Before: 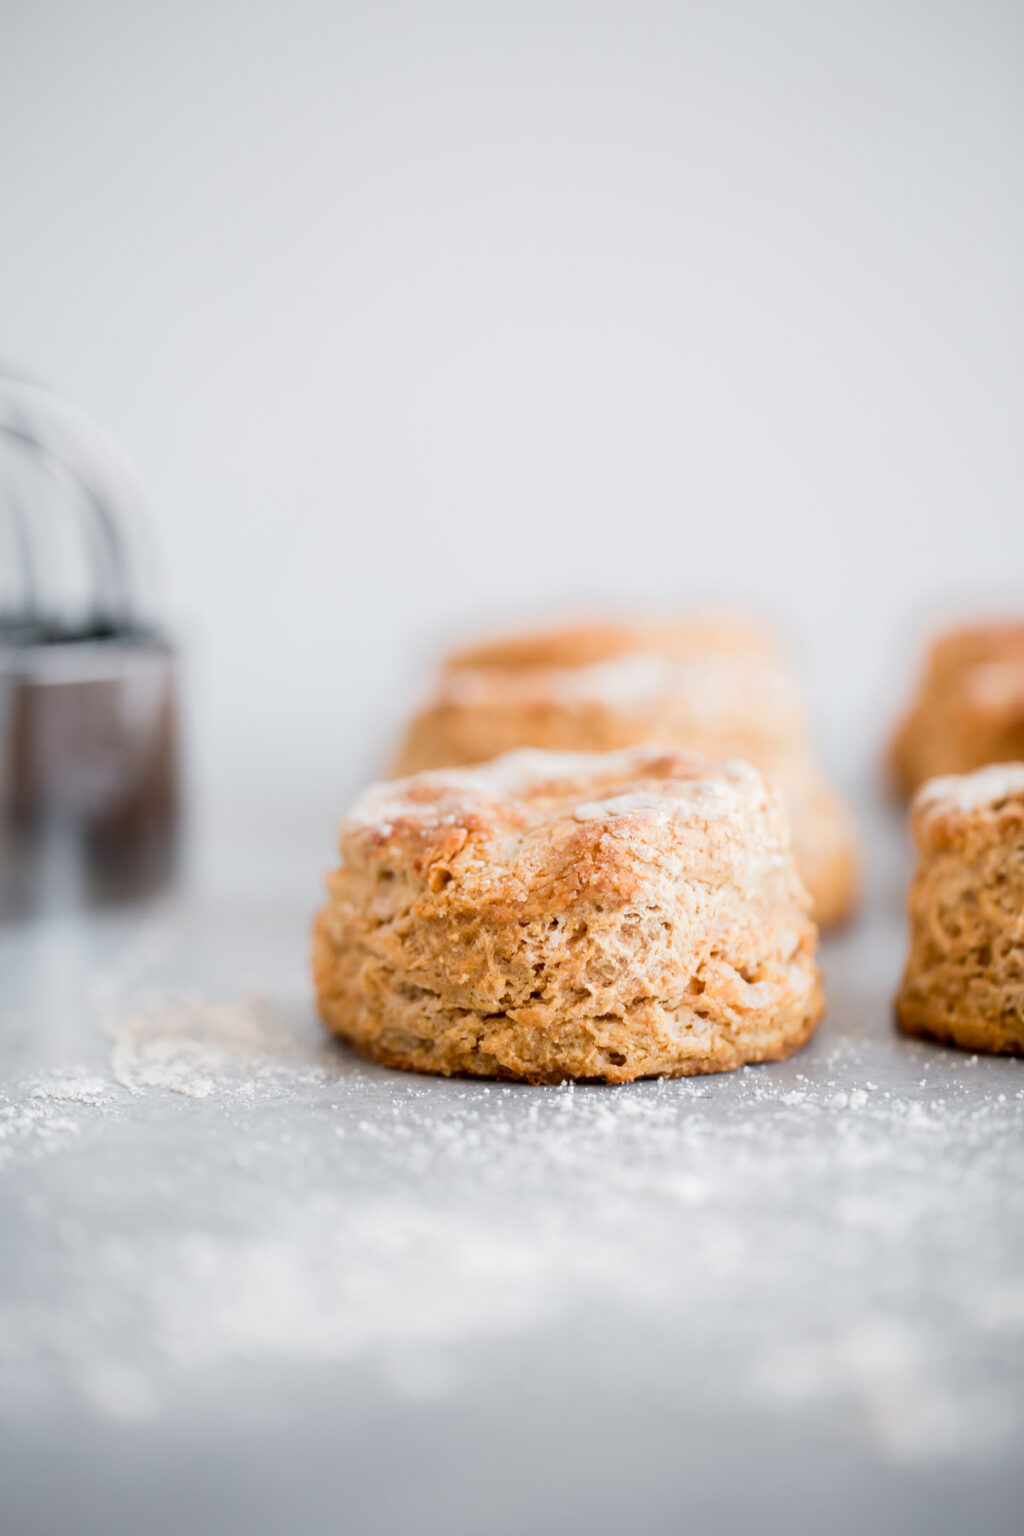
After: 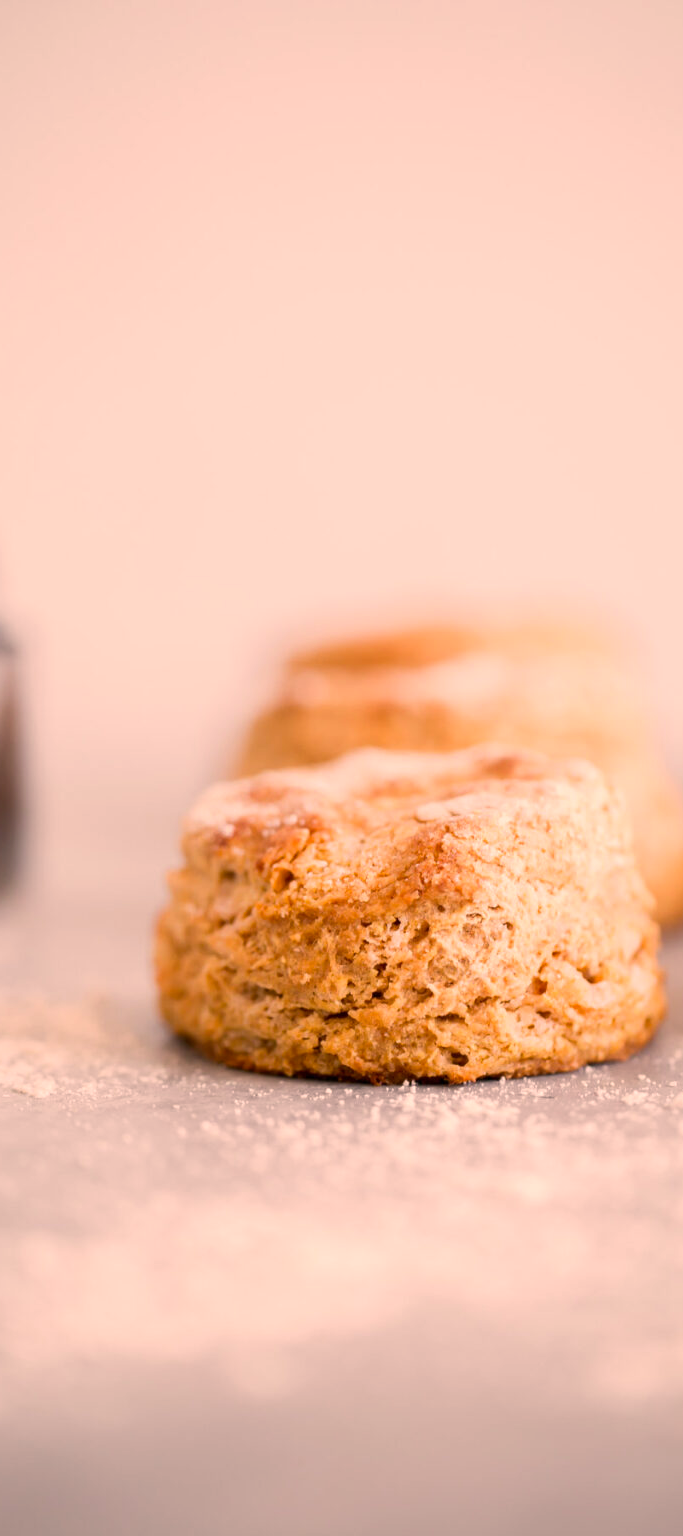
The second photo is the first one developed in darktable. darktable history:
color correction: highlights a* 17.88, highlights b* 18.79
crop and rotate: left 15.446%, right 17.836%
